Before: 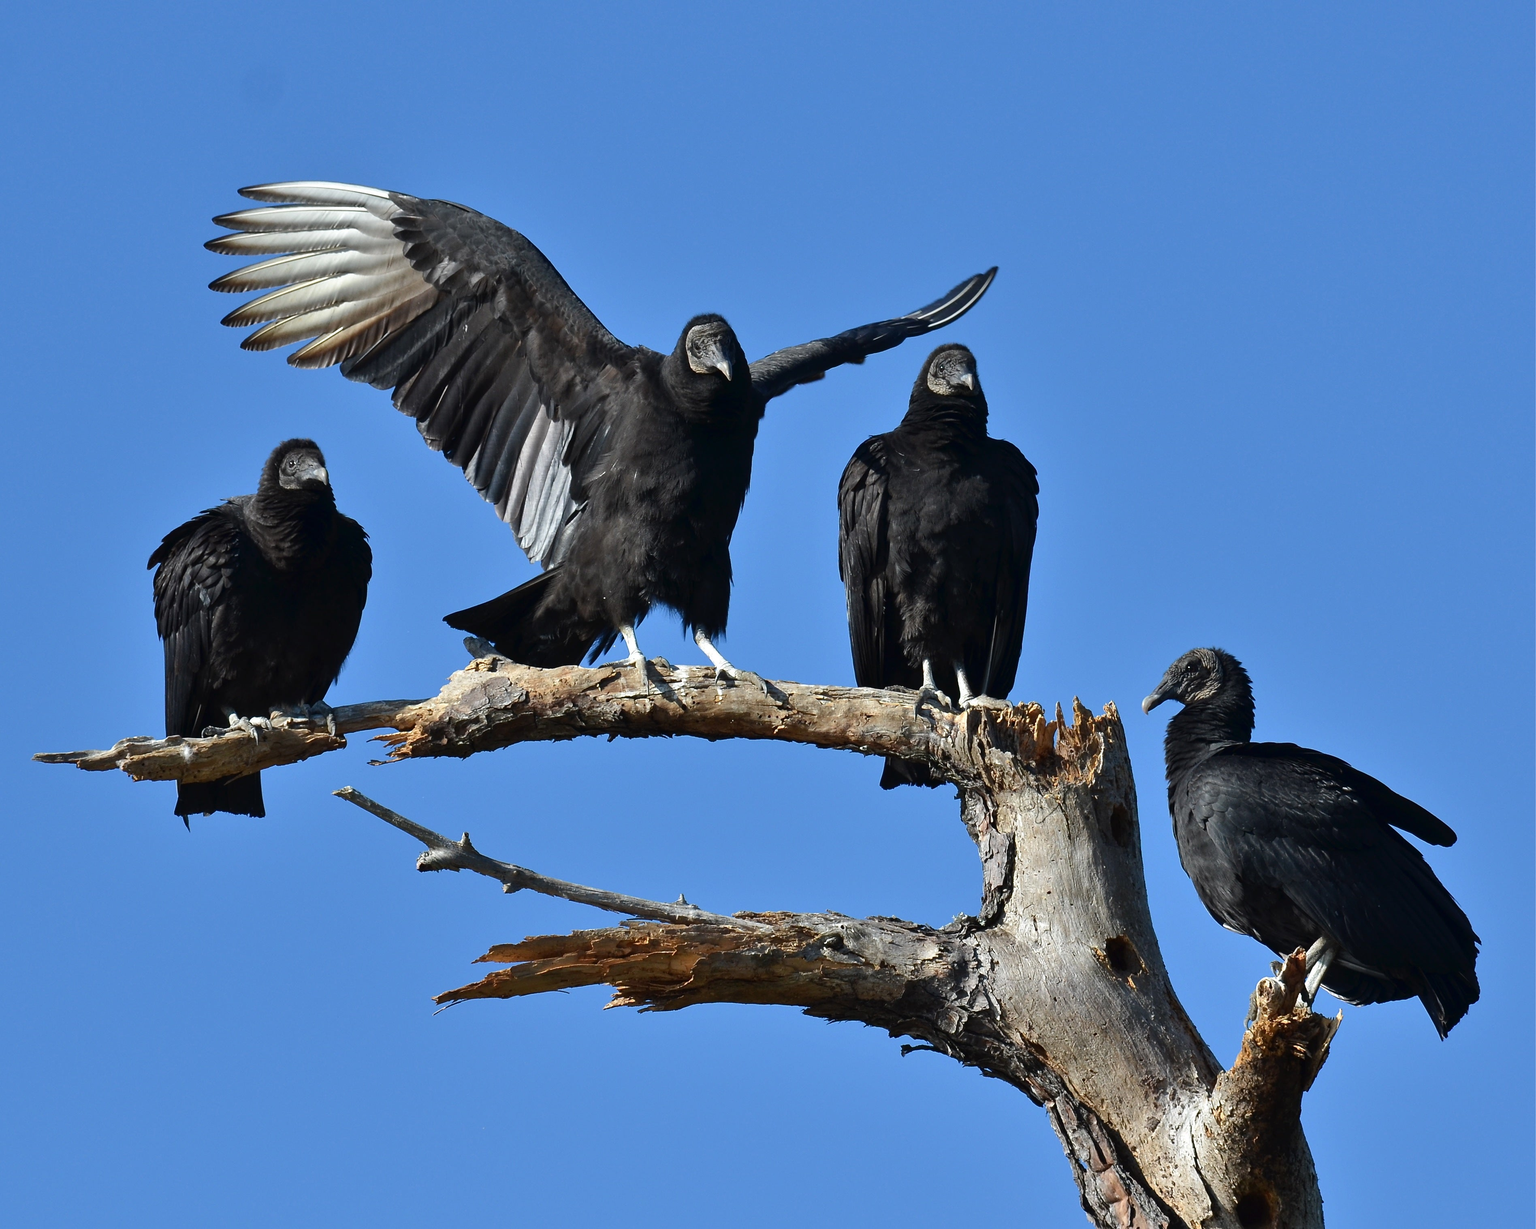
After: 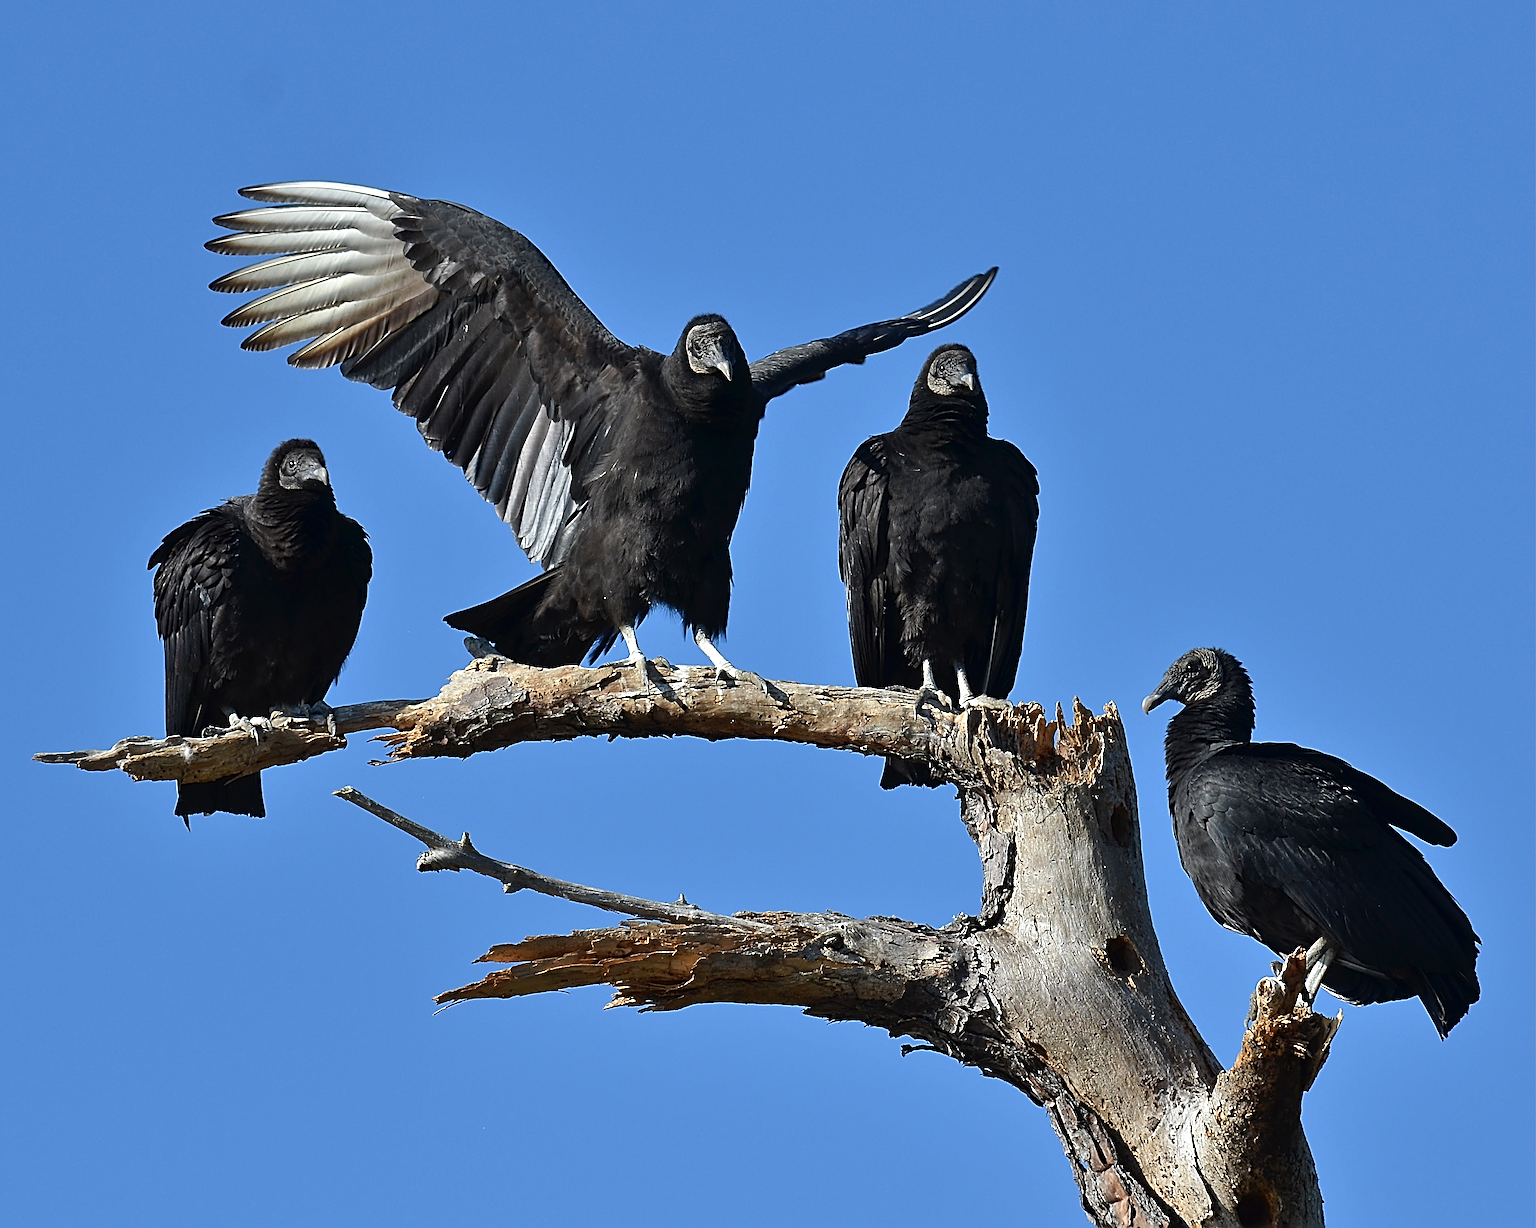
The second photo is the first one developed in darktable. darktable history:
sharpen: radius 3.667, amount 0.933
